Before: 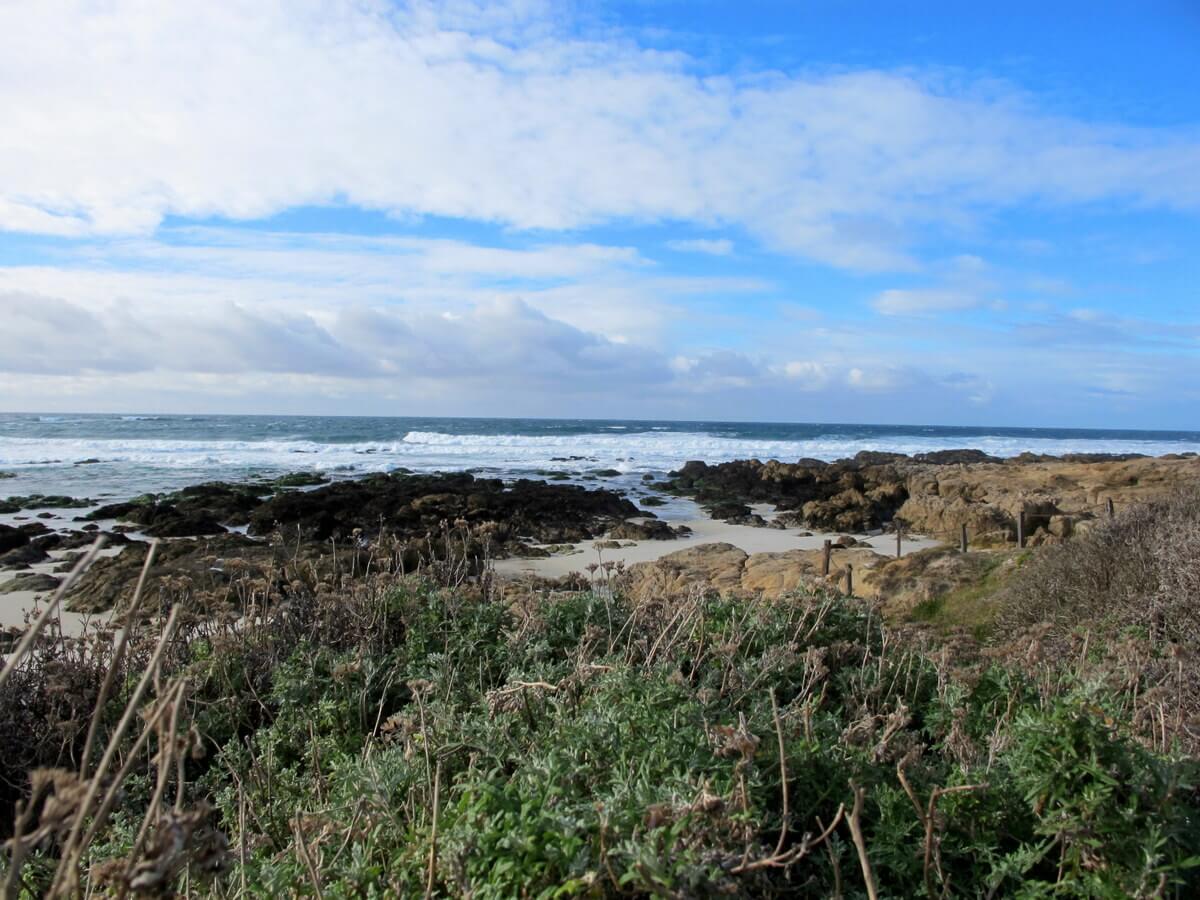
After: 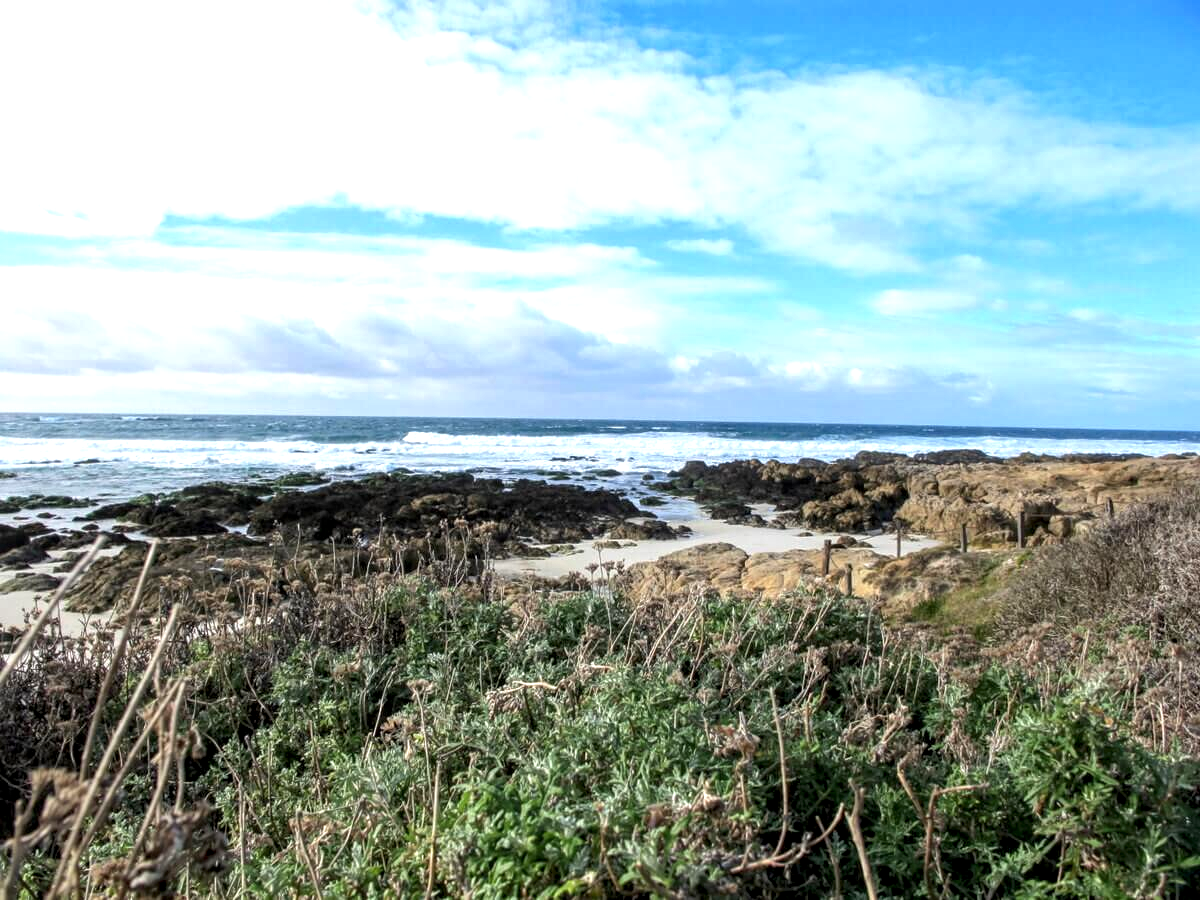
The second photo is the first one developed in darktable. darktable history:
local contrast: highlights 61%, detail 143%, midtone range 0.428
exposure: exposure 0.74 EV, compensate highlight preservation false
